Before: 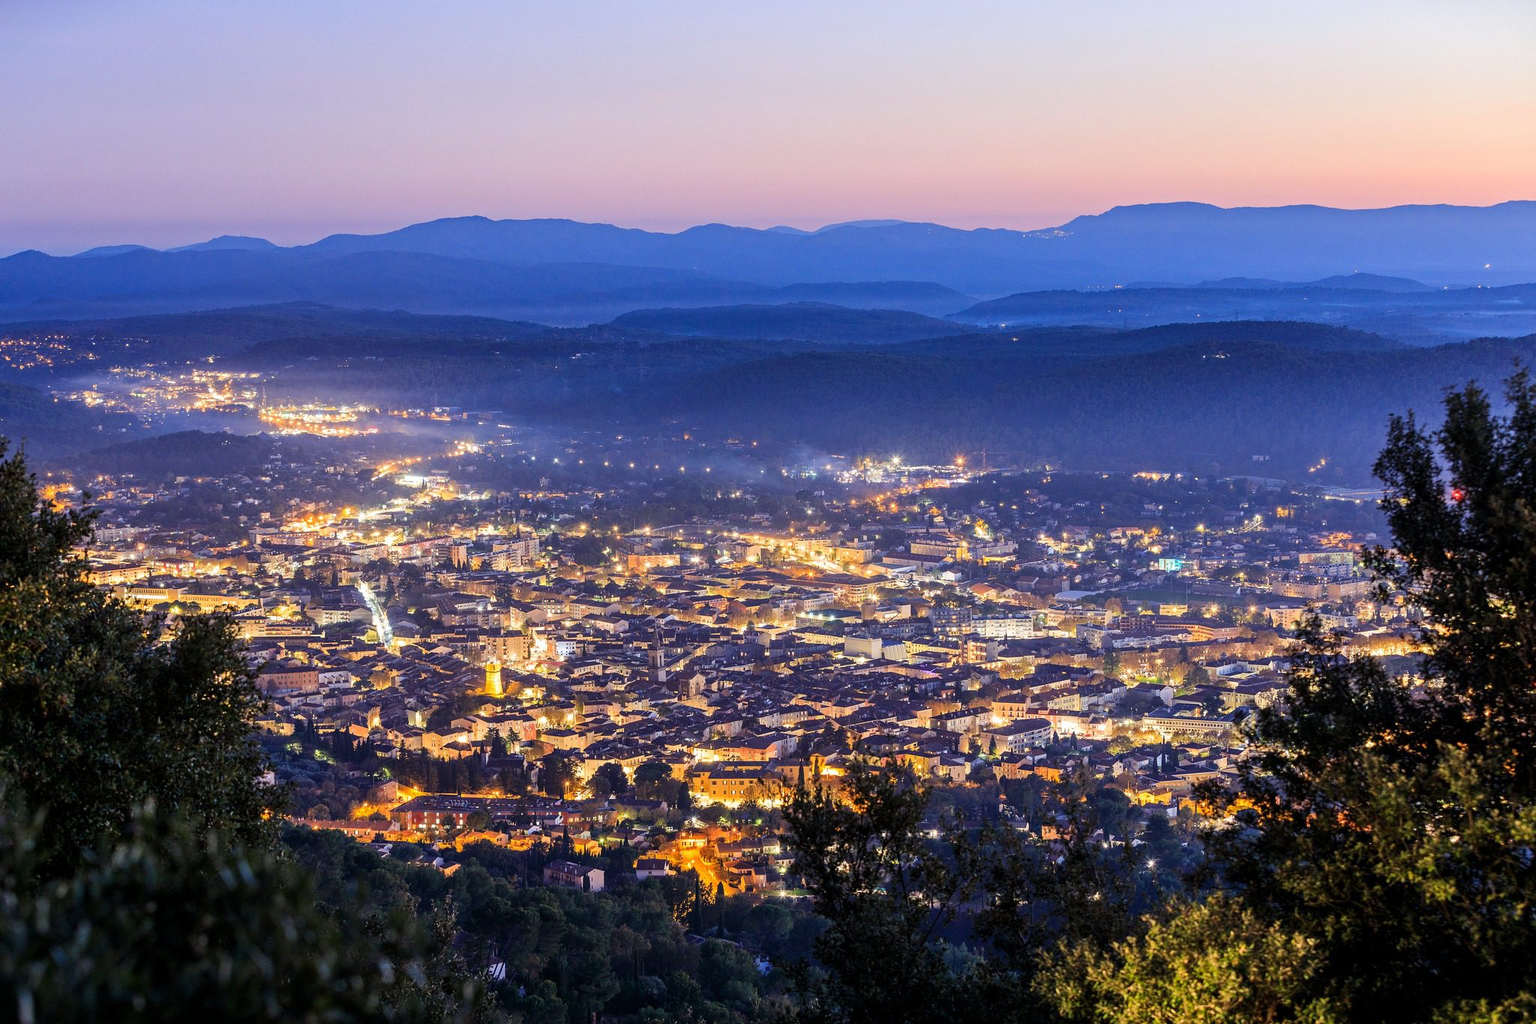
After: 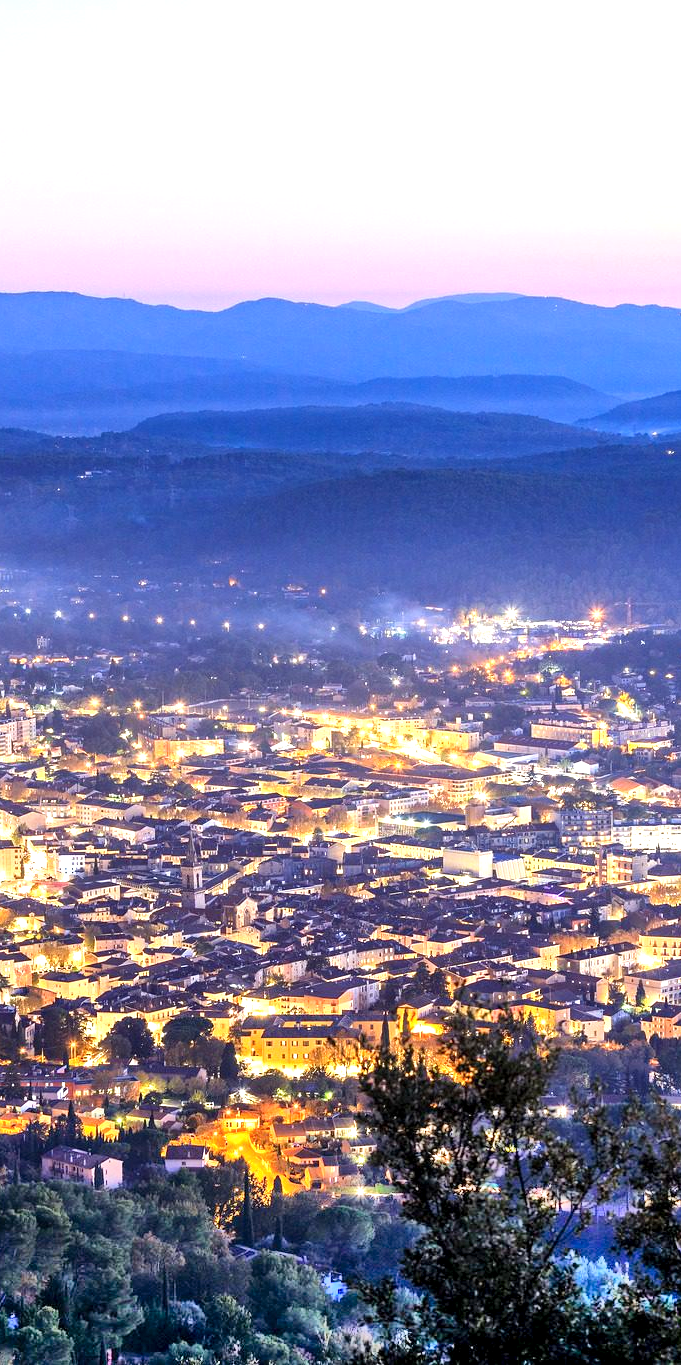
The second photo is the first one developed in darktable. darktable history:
shadows and highlights: shadows 75, highlights -25, soften with gaussian
crop: left 33.36%, right 33.36%
exposure: black level correction 0.001, exposure 0.955 EV, compensate exposure bias true, compensate highlight preservation false
